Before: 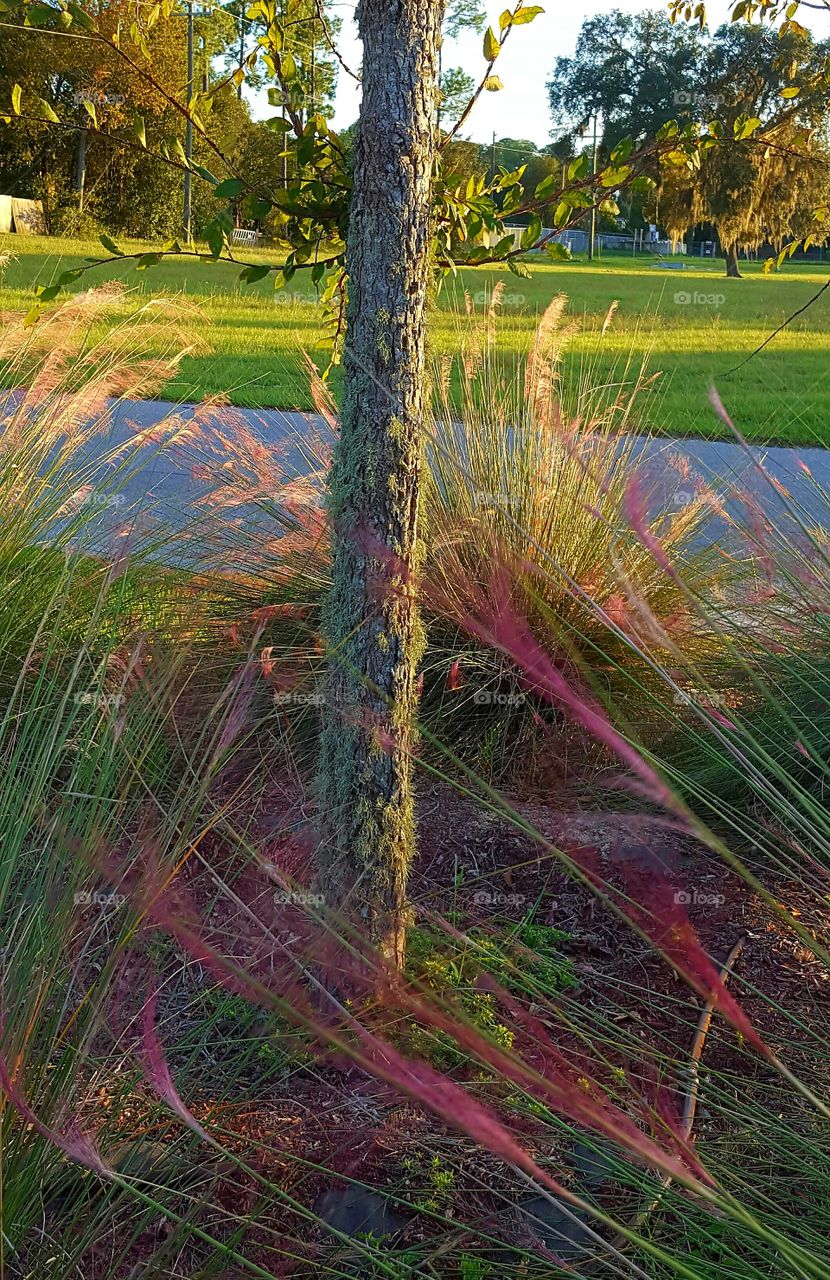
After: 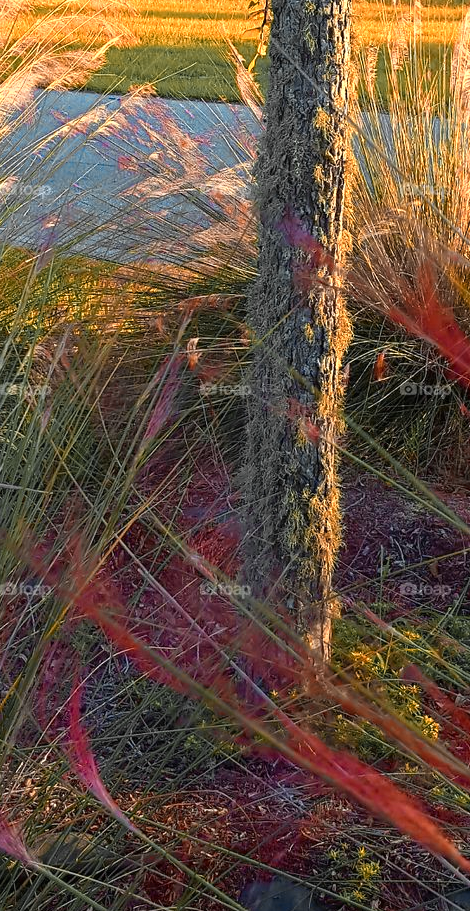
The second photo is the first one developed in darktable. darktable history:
crop: left 8.948%, top 24.179%, right 34.421%, bottom 4.61%
color zones: curves: ch0 [(0.009, 0.528) (0.136, 0.6) (0.255, 0.586) (0.39, 0.528) (0.522, 0.584) (0.686, 0.736) (0.849, 0.561)]; ch1 [(0.045, 0.781) (0.14, 0.416) (0.257, 0.695) (0.442, 0.032) (0.738, 0.338) (0.818, 0.632) (0.891, 0.741) (1, 0.704)]; ch2 [(0, 0.667) (0.141, 0.52) (0.26, 0.37) (0.474, 0.432) (0.743, 0.286)]
exposure: black level correction 0, exposure 0 EV, compensate highlight preservation false
